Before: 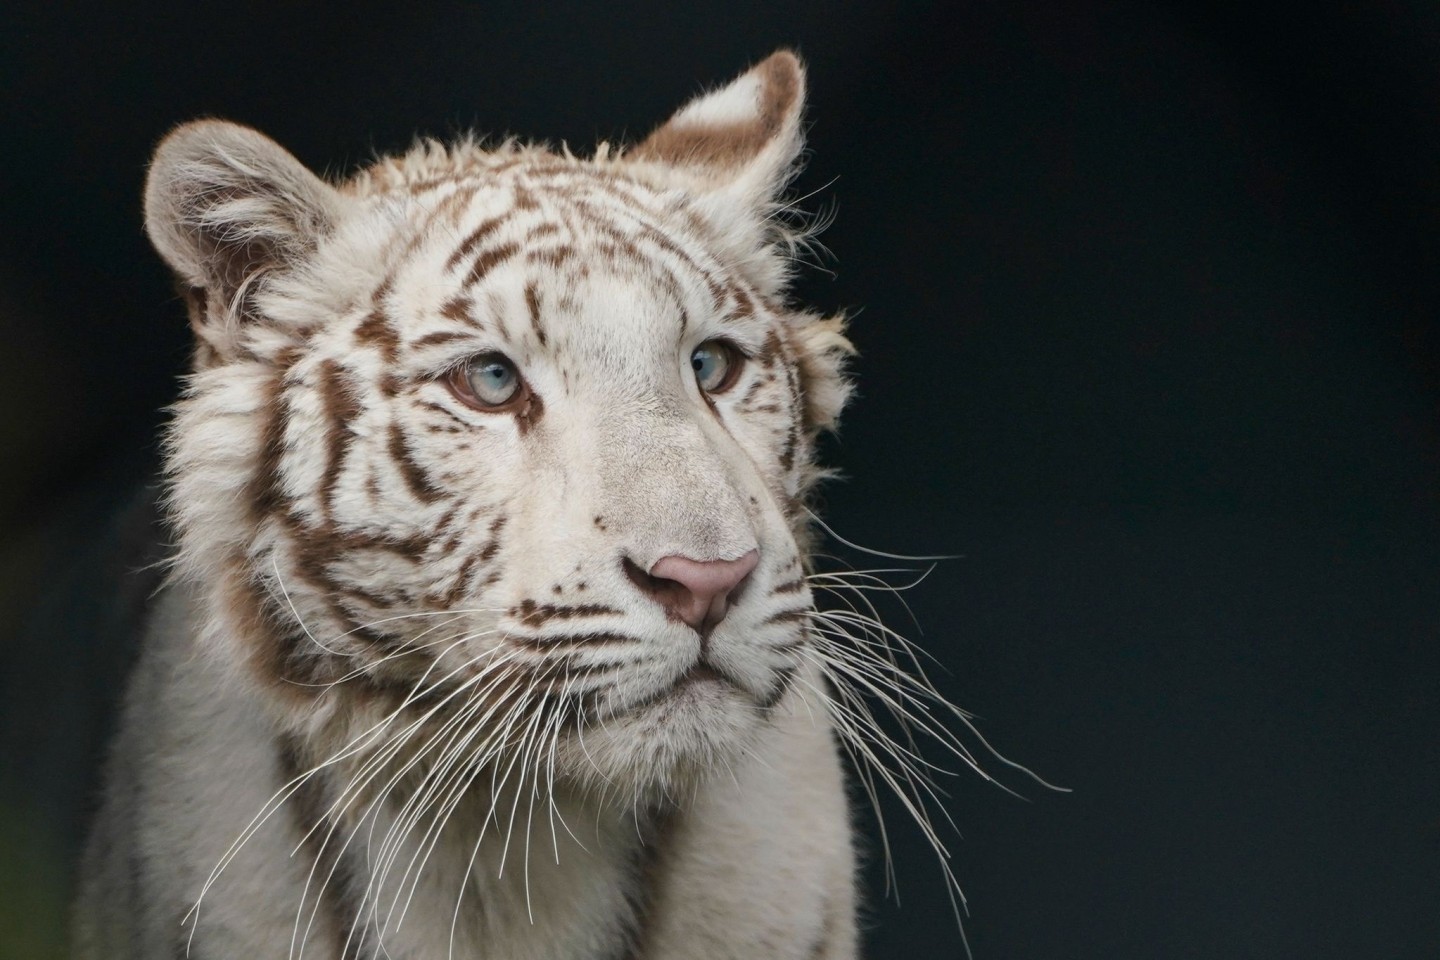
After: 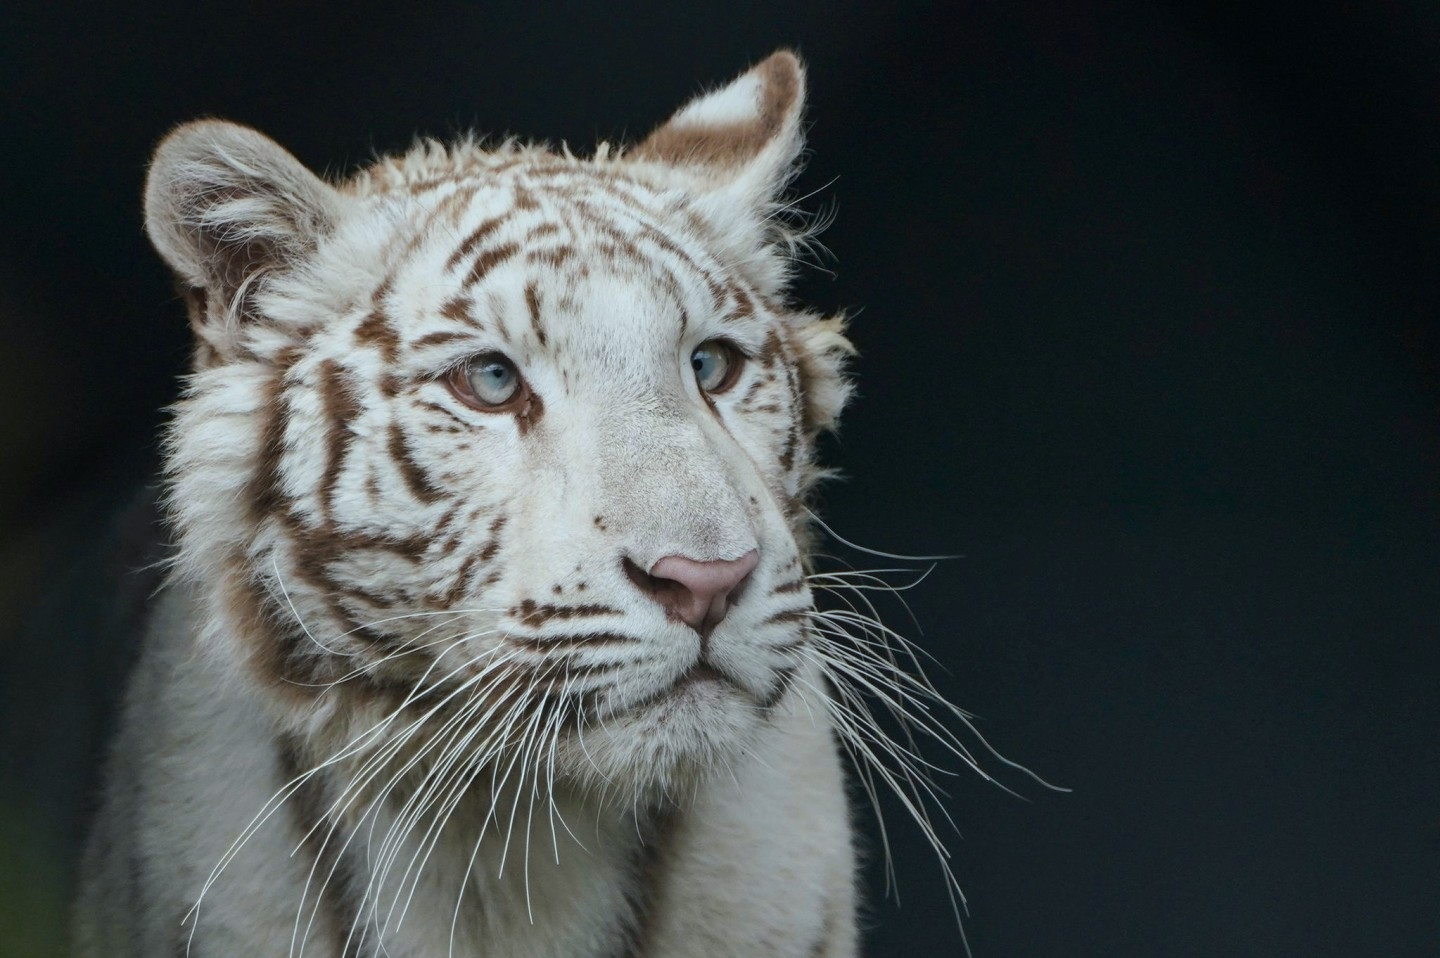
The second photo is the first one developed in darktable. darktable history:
crop: top 0.05%, bottom 0.098%
white balance: red 0.925, blue 1.046
